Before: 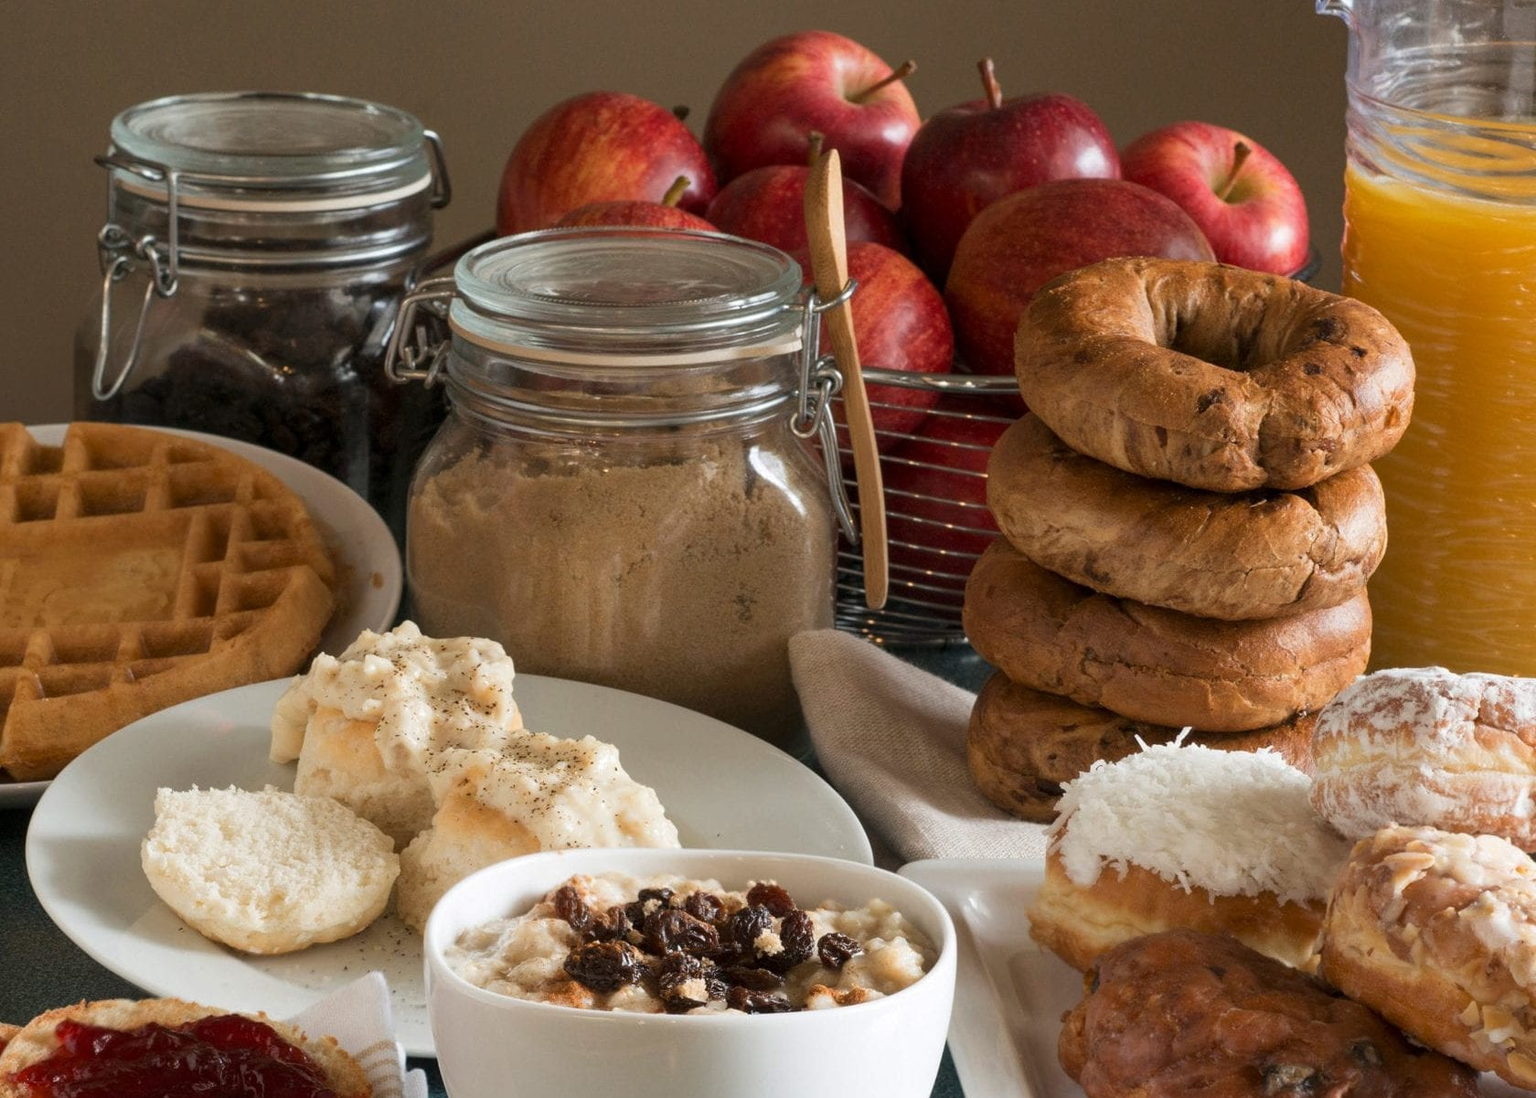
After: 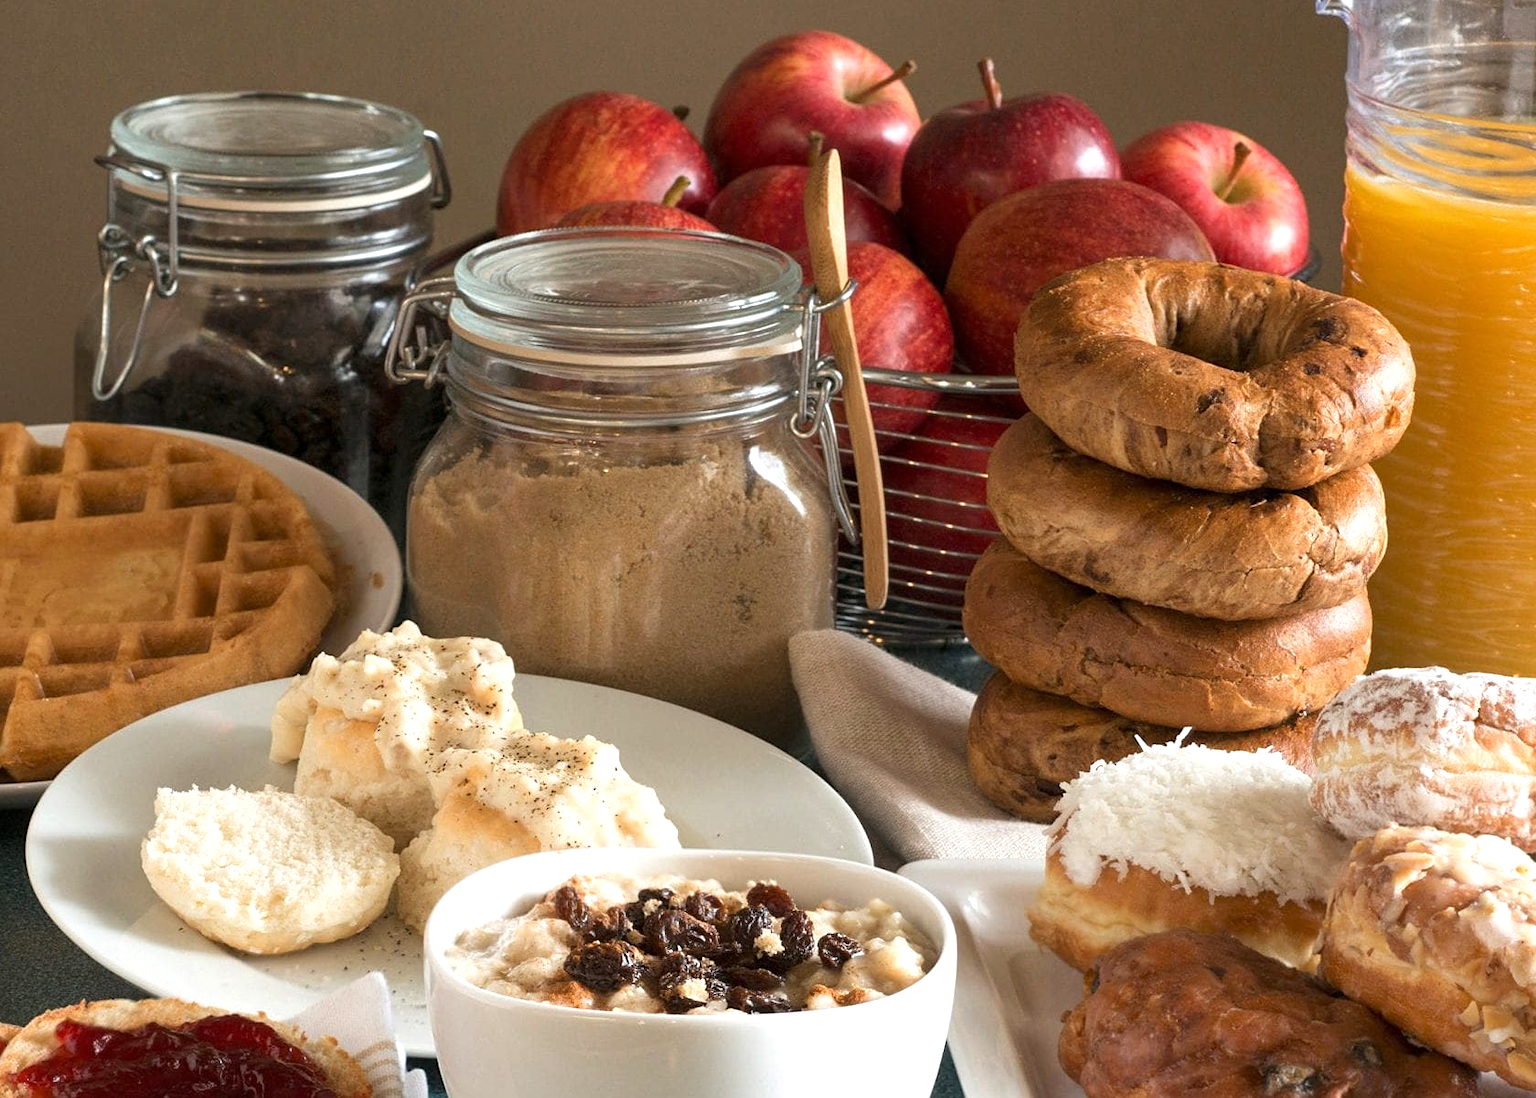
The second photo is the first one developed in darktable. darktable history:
exposure: exposure 0.526 EV, compensate highlight preservation false
sharpen: amount 0.21
